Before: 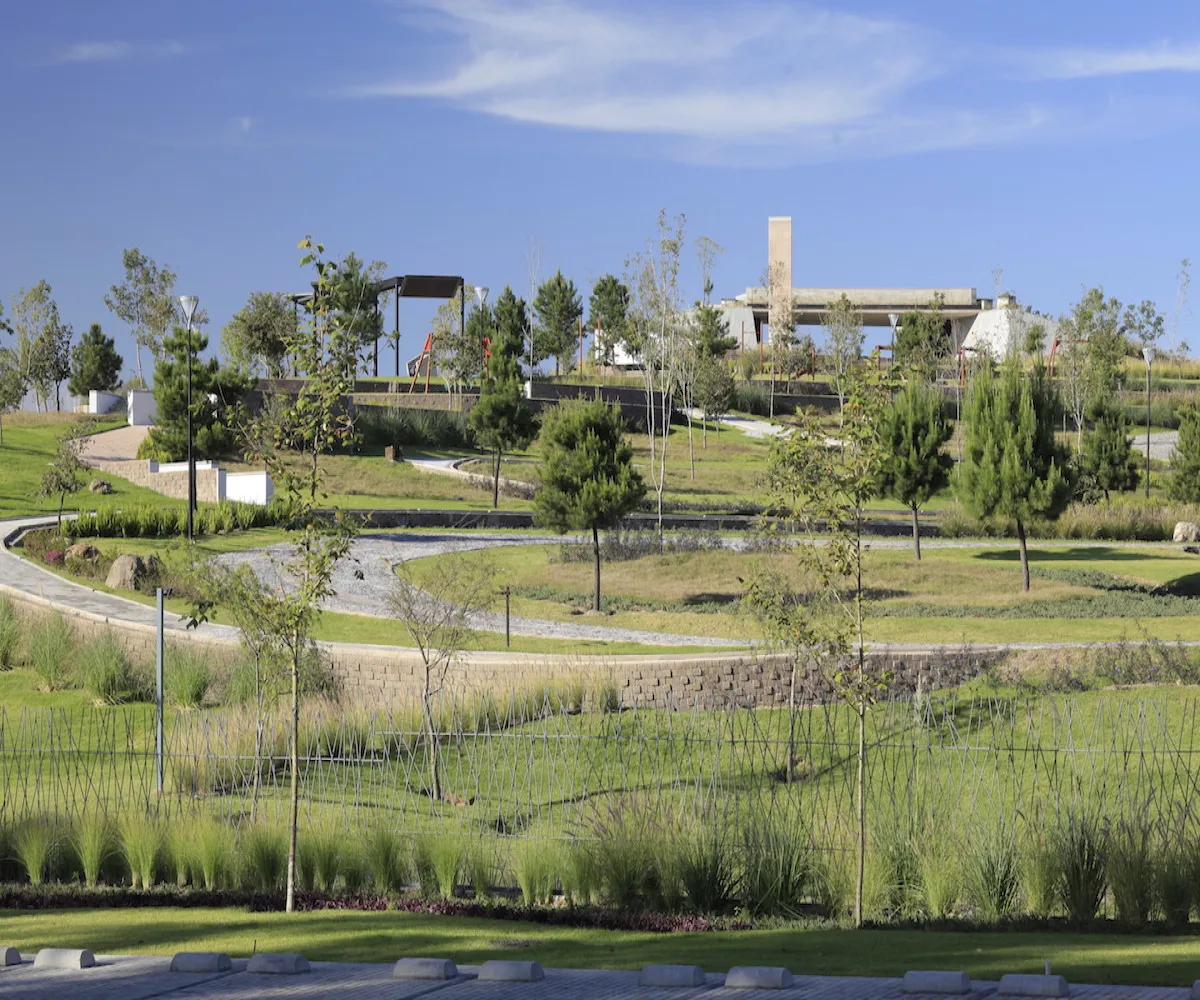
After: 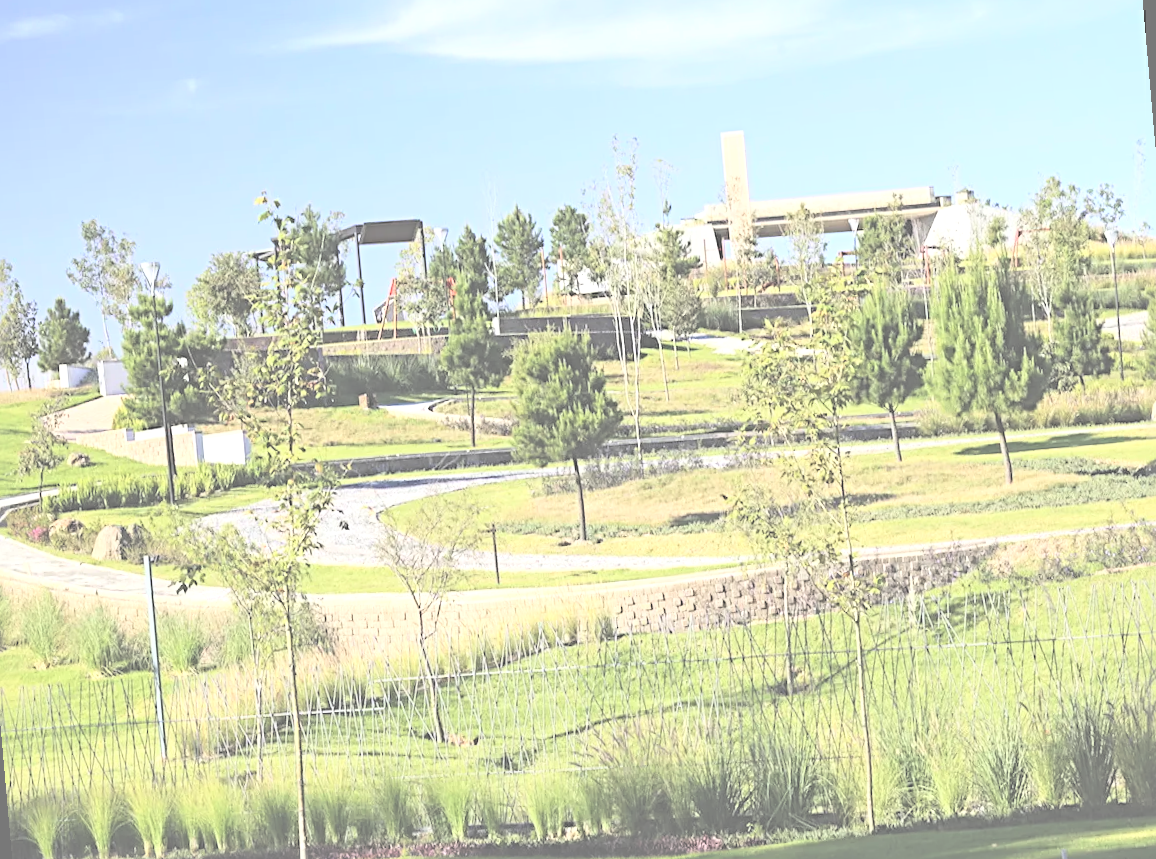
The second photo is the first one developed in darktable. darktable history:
base curve: curves: ch0 [(0, 0) (0.032, 0.037) (0.105, 0.228) (0.435, 0.76) (0.856, 0.983) (1, 1)]
local contrast: highlights 100%, shadows 100%, detail 120%, midtone range 0.2
exposure: black level correction -0.071, exposure 0.5 EV, compensate highlight preservation false
color balance rgb: on, module defaults
sharpen: radius 4
rotate and perspective: rotation -5°, crop left 0.05, crop right 0.952, crop top 0.11, crop bottom 0.89
